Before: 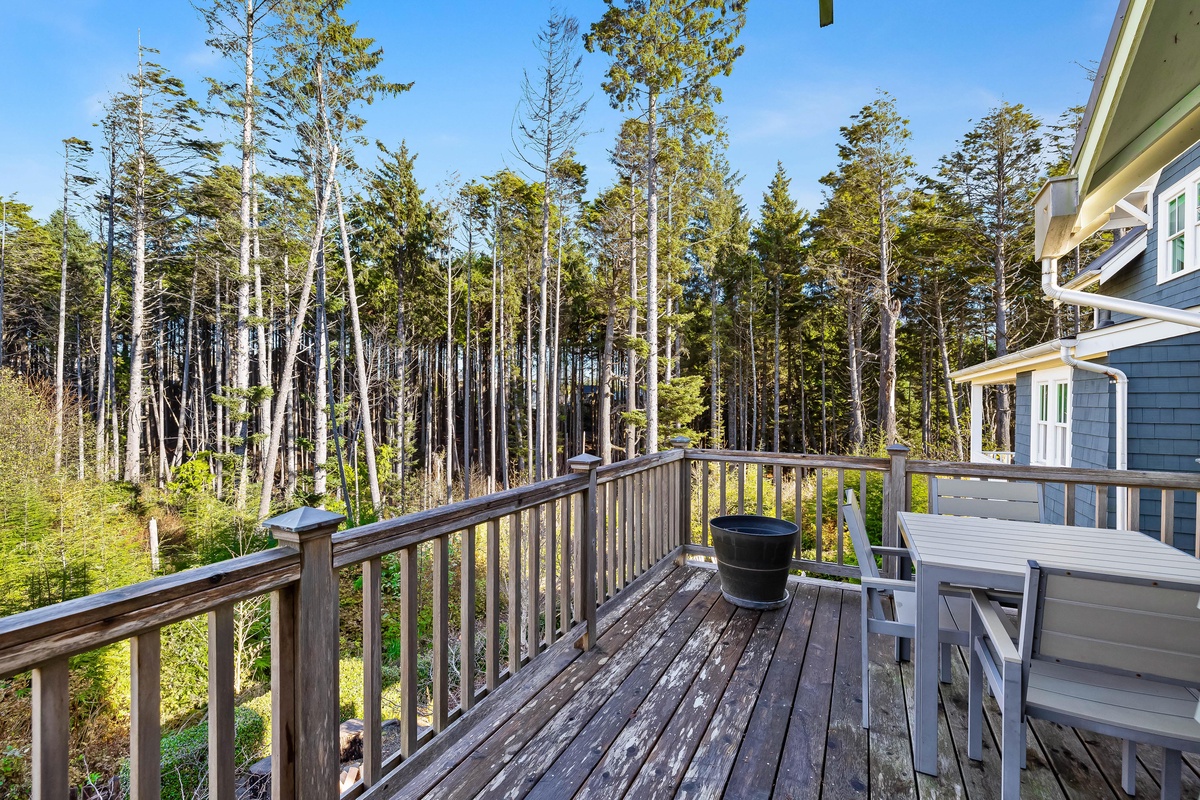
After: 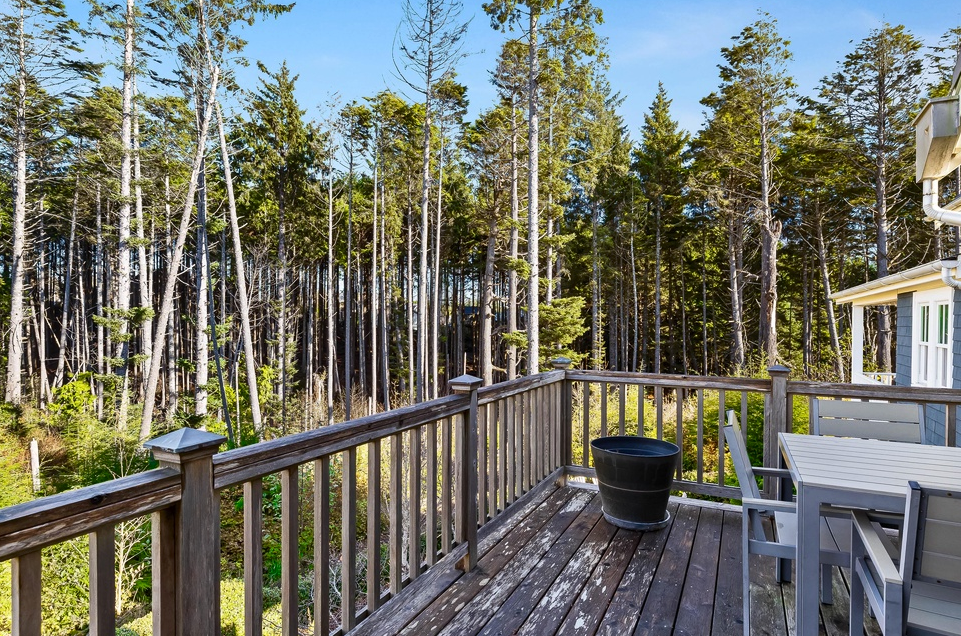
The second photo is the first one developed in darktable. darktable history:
tone curve: curves: ch0 [(0, 0) (0.003, 0.002) (0.011, 0.009) (0.025, 0.022) (0.044, 0.041) (0.069, 0.059) (0.1, 0.082) (0.136, 0.106) (0.177, 0.138) (0.224, 0.179) (0.277, 0.226) (0.335, 0.28) (0.399, 0.342) (0.468, 0.413) (0.543, 0.493) (0.623, 0.591) (0.709, 0.699) (0.801, 0.804) (0.898, 0.899) (1, 1)], color space Lab, independent channels, preserve colors none
crop and rotate: left 9.996%, top 10.025%, right 9.911%, bottom 10.352%
